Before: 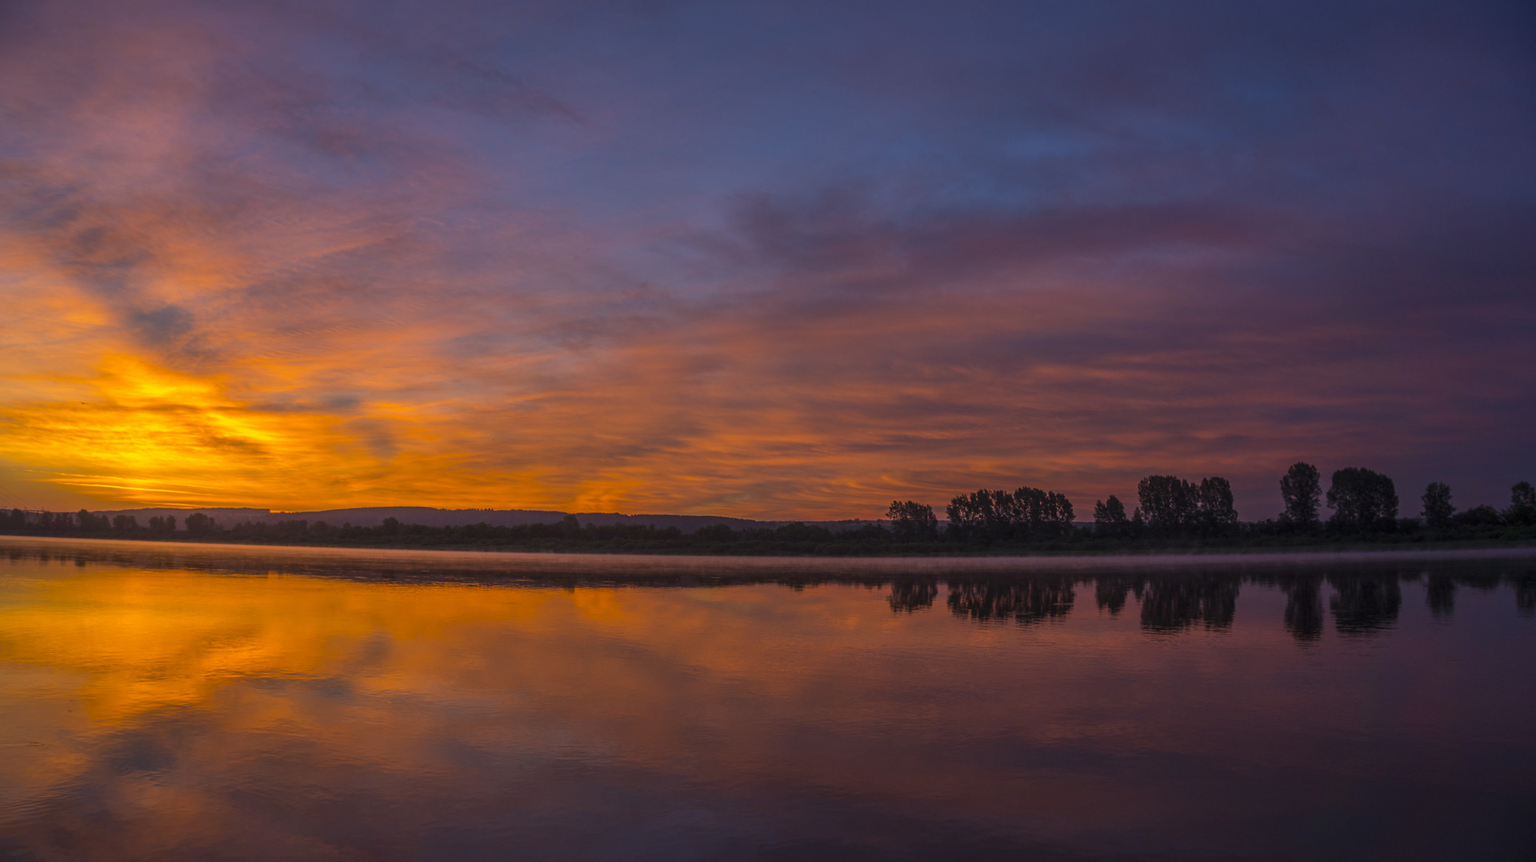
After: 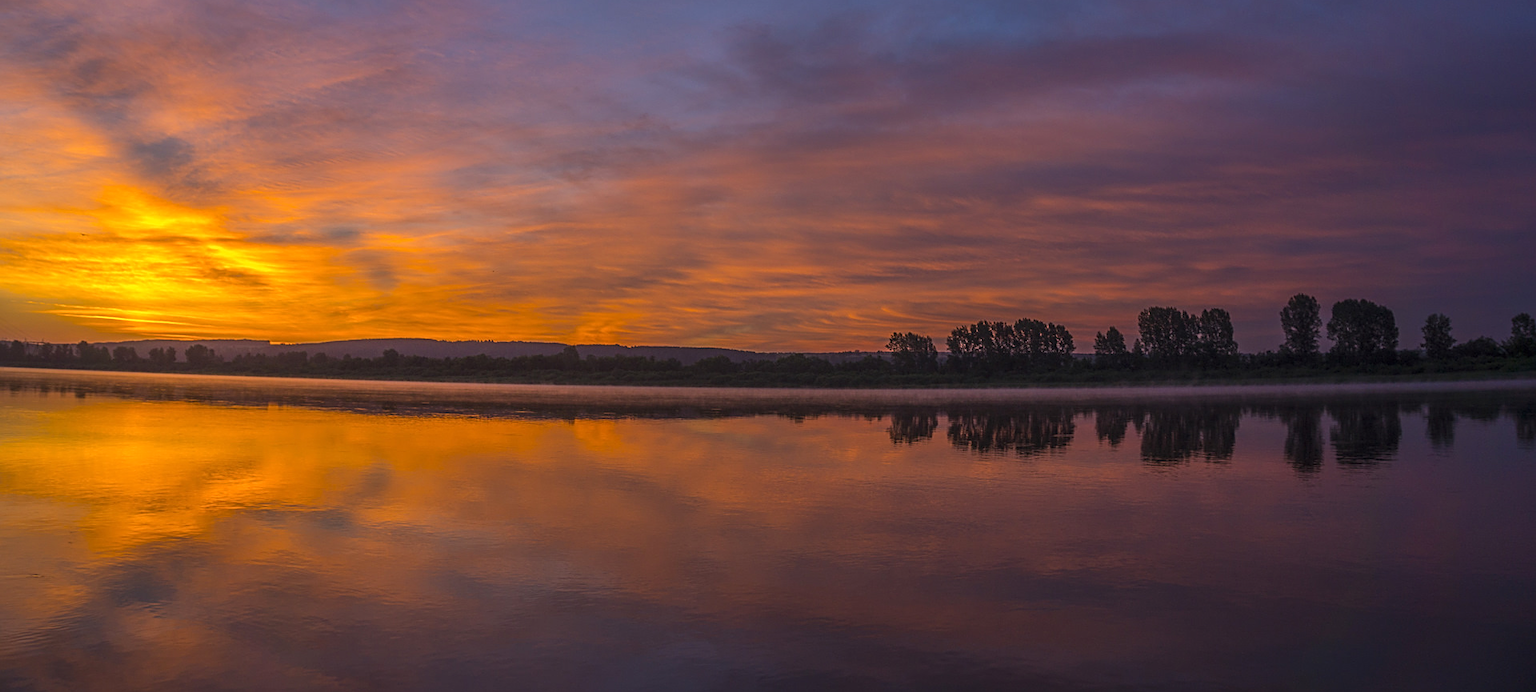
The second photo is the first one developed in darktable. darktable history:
exposure: exposure 0.241 EV, compensate highlight preservation false
sharpen: on, module defaults
crop and rotate: top 19.632%
